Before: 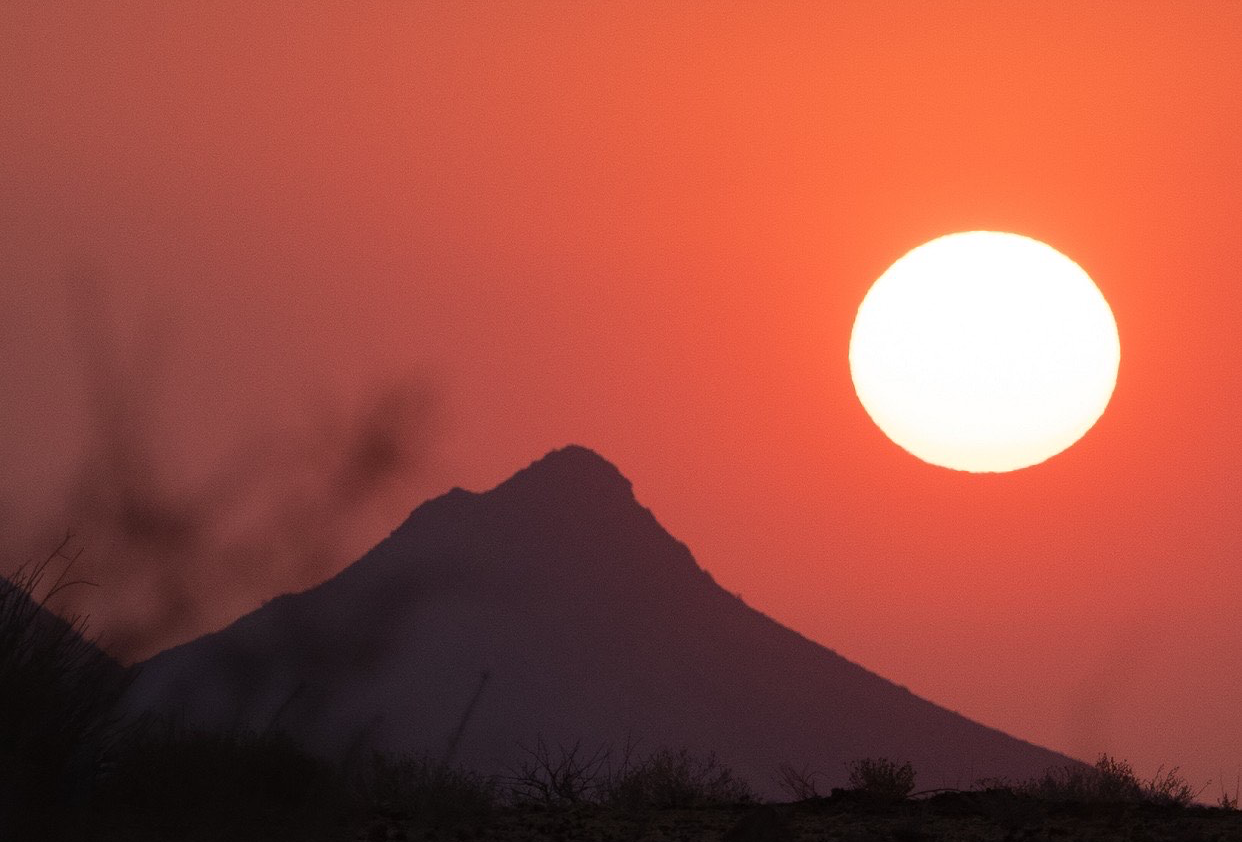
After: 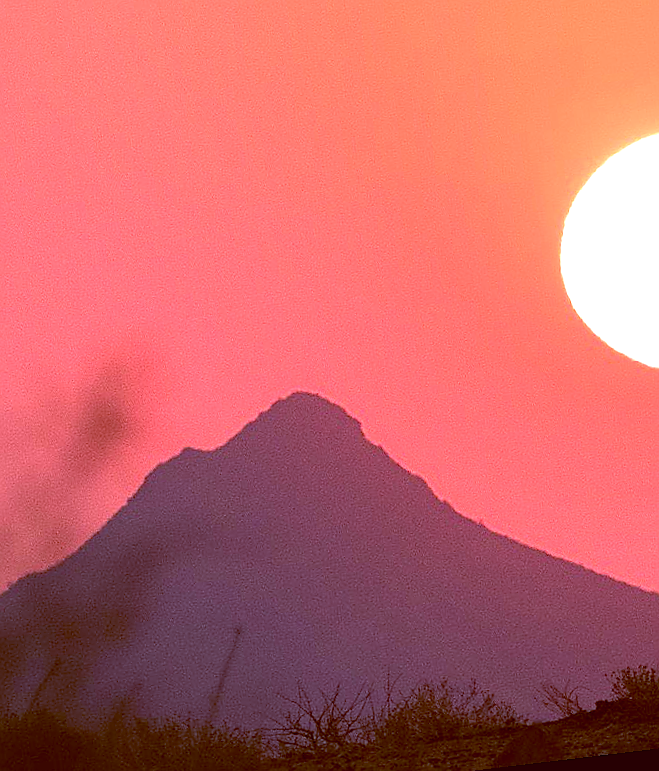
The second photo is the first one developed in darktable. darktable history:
crop and rotate: angle 0.02°, left 24.353%, top 13.219%, right 26.156%, bottom 8.224%
color balance: lift [1, 1.015, 1.004, 0.985], gamma [1, 0.958, 0.971, 1.042], gain [1, 0.956, 0.977, 1.044]
rotate and perspective: rotation -6.83°, automatic cropping off
contrast brightness saturation: contrast 0.07, brightness 0.08, saturation 0.18
white balance: red 1.066, blue 1.119
sharpen: radius 1.4, amount 1.25, threshold 0.7
exposure: black level correction 0, exposure 1.3 EV, compensate exposure bias true, compensate highlight preservation false
